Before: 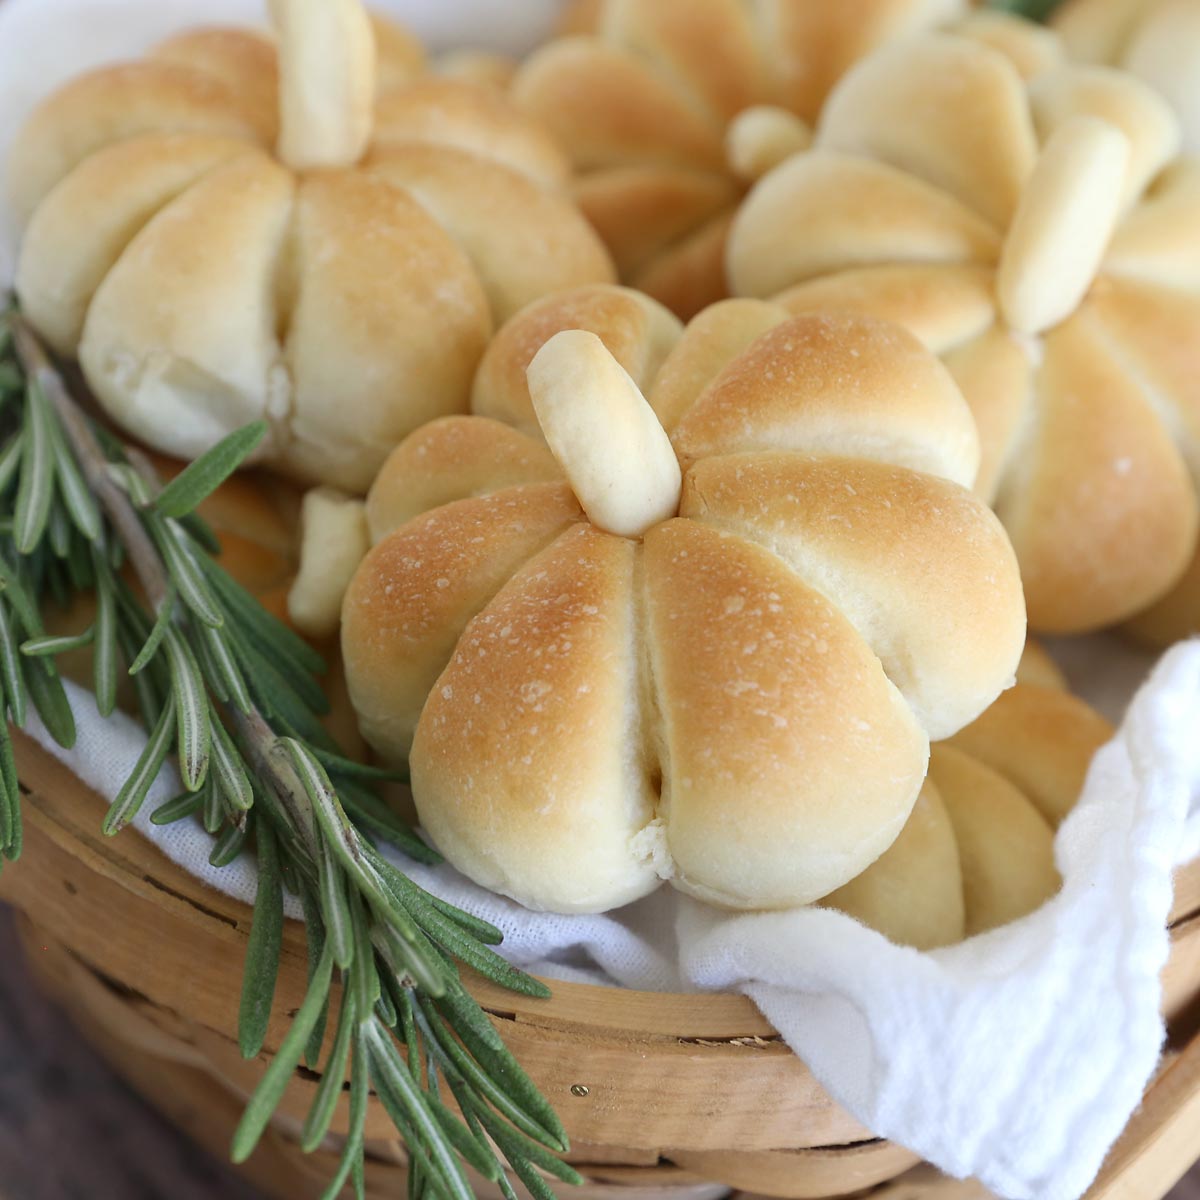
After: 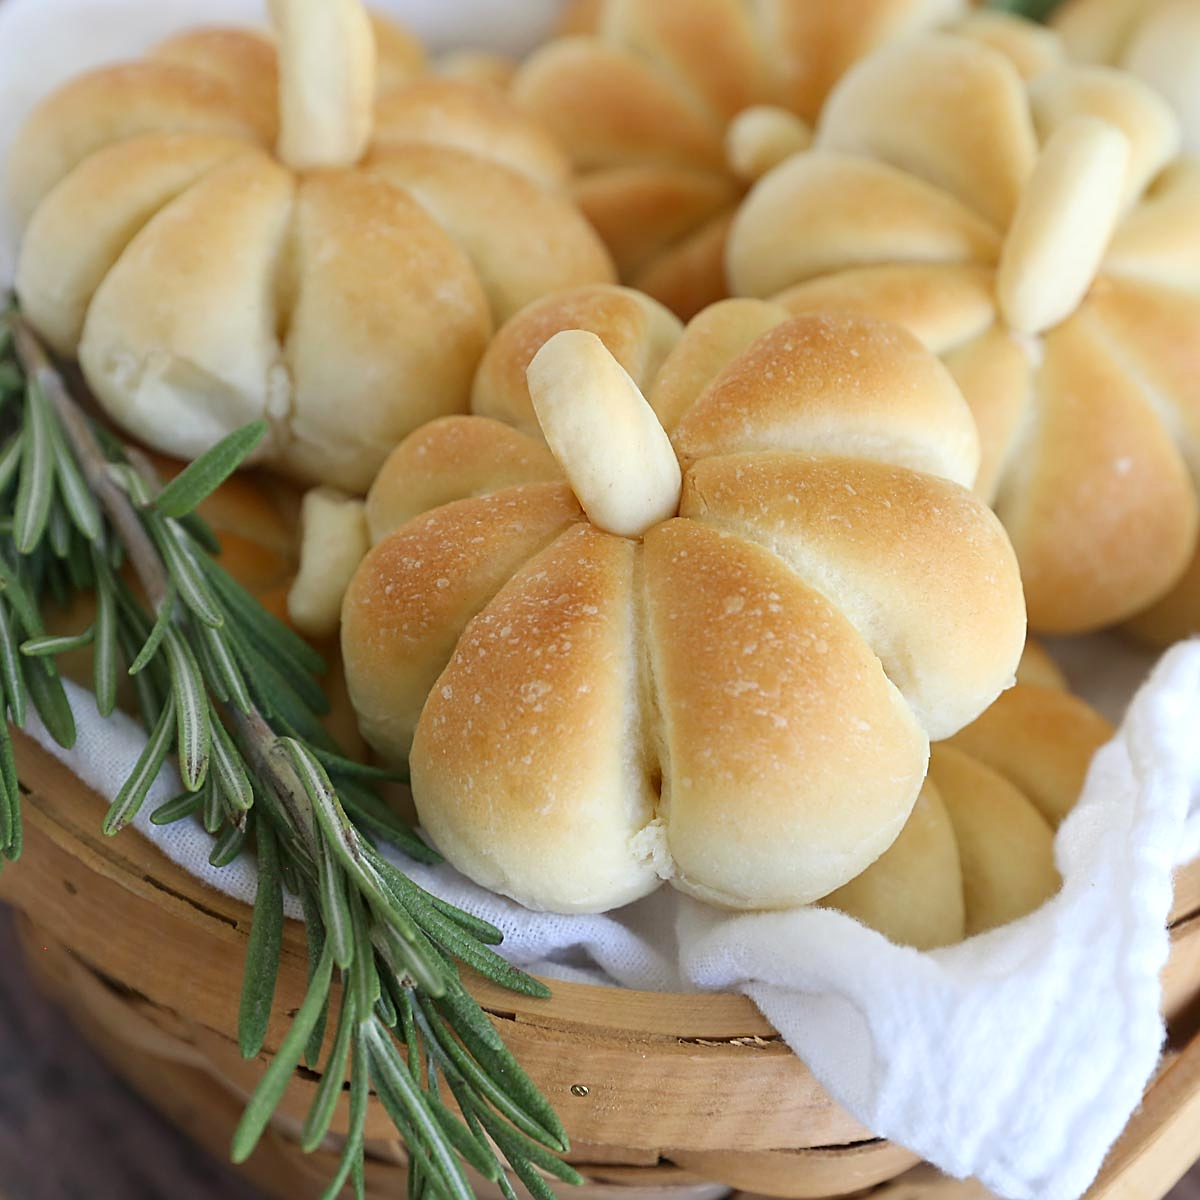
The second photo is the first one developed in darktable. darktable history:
sharpen: on, module defaults
color correction: highlights b* 0.019, saturation 1.08
